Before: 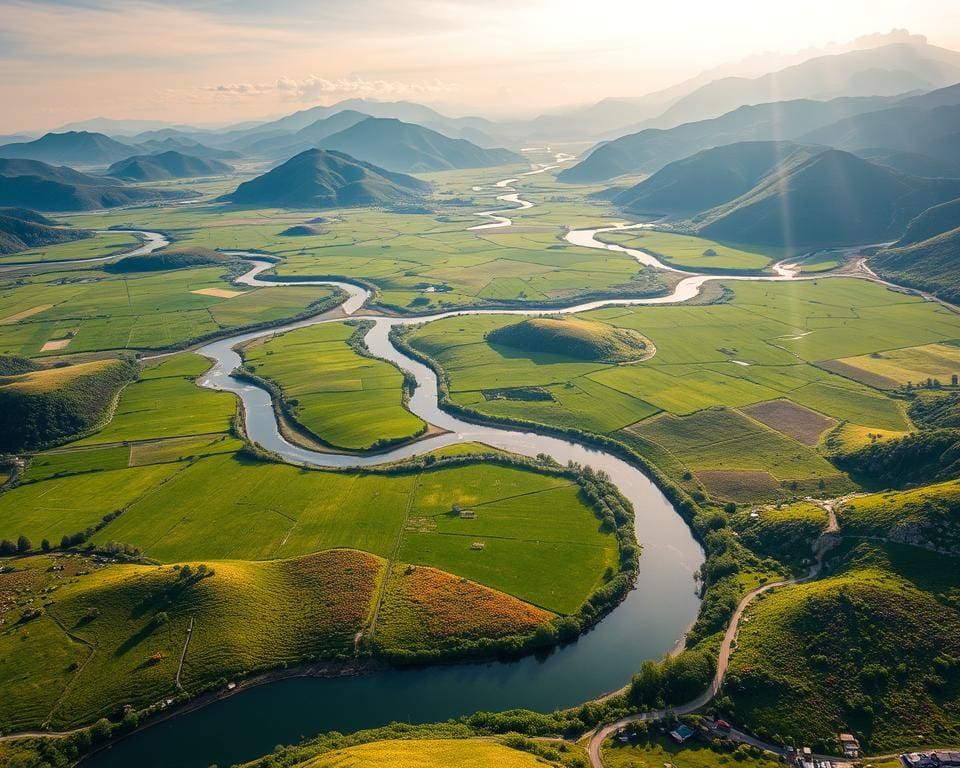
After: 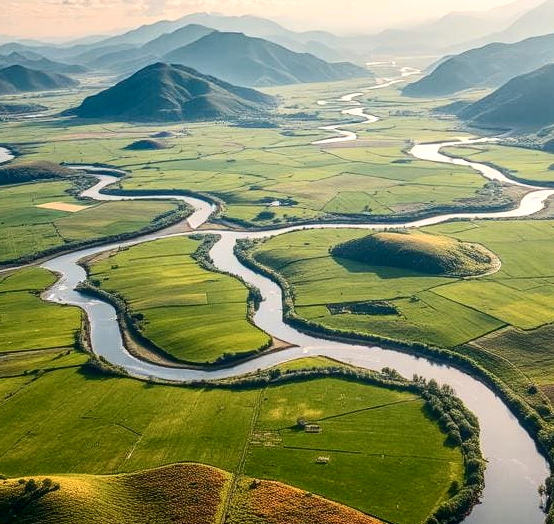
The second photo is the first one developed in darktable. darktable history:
contrast brightness saturation: contrast 0.22
local contrast: on, module defaults
crop: left 16.202%, top 11.208%, right 26.045%, bottom 20.557%
